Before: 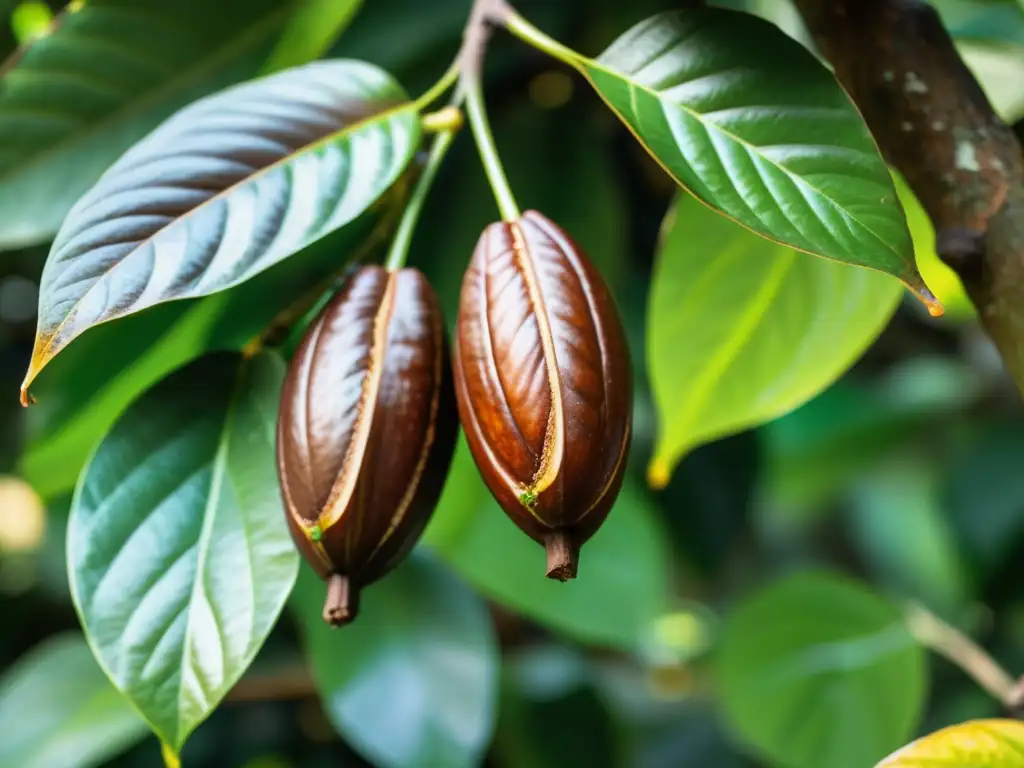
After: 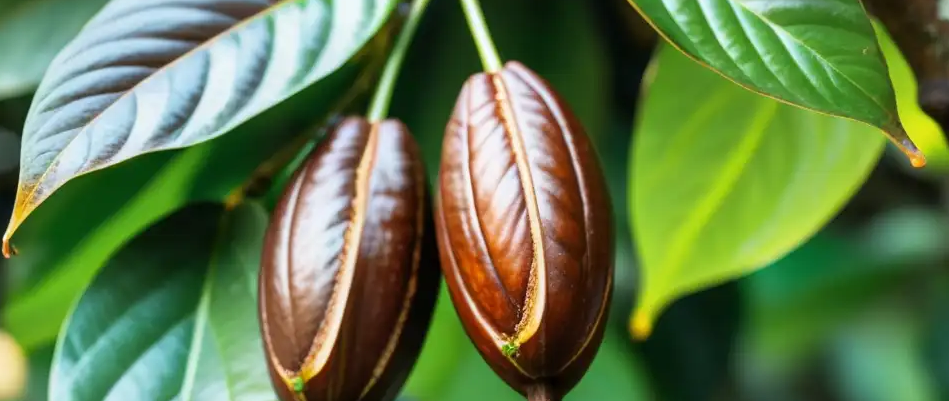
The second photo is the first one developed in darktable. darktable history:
crop: left 1.798%, top 19.454%, right 5.502%, bottom 28.284%
